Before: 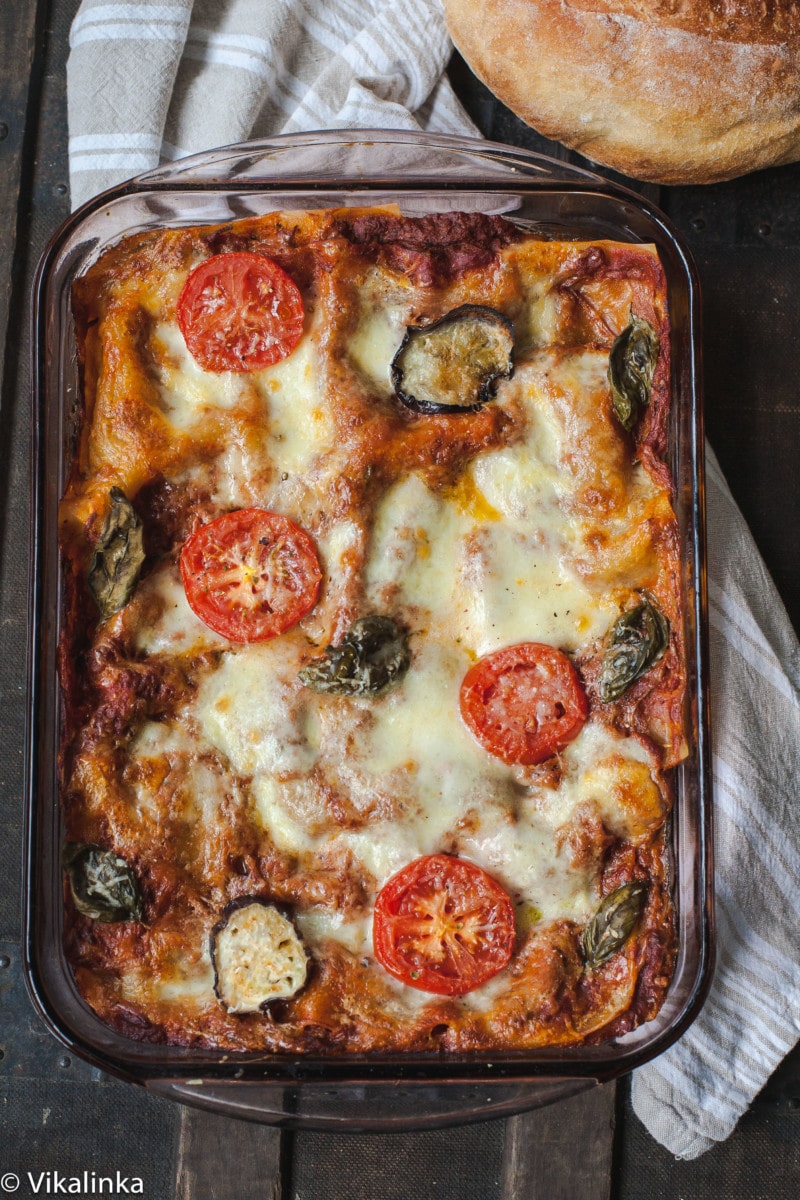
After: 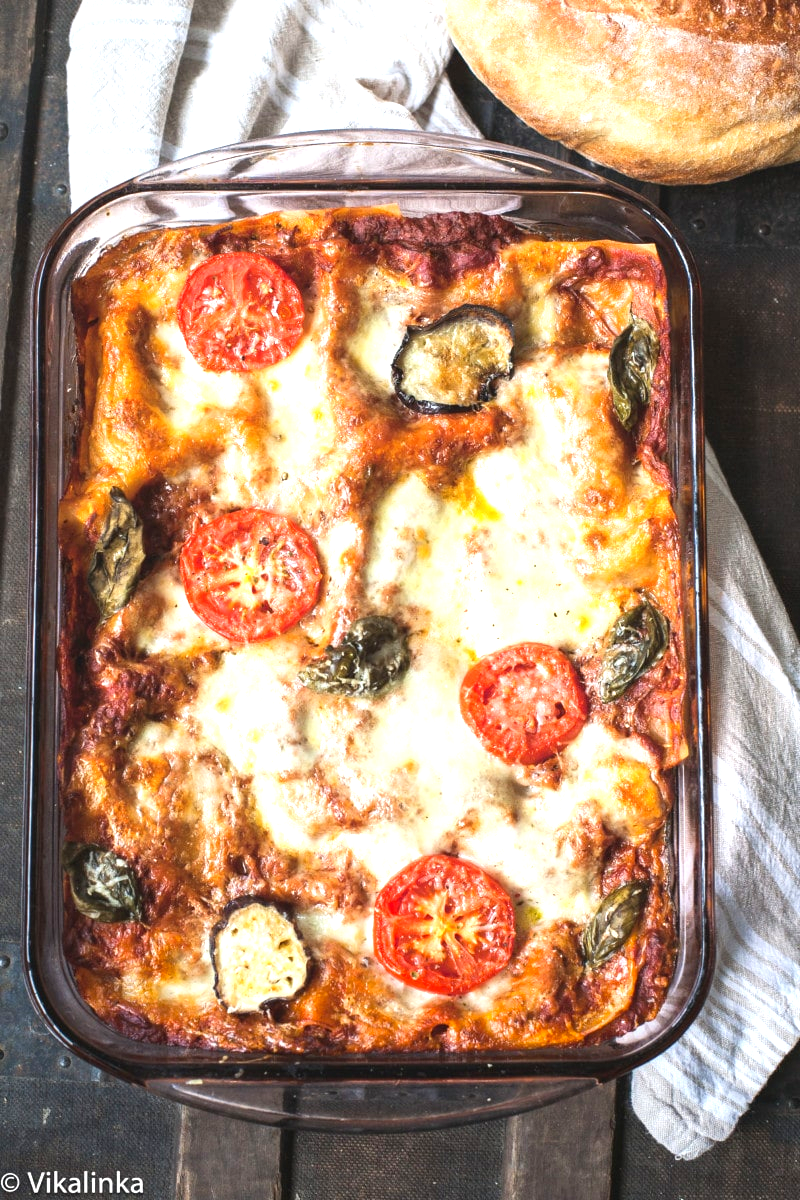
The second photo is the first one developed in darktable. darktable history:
vignetting: fall-off radius 60.88%, brightness -0.232, saturation 0.137, center (-0.054, -0.357)
exposure: black level correction 0, exposure 1.199 EV, compensate highlight preservation false
